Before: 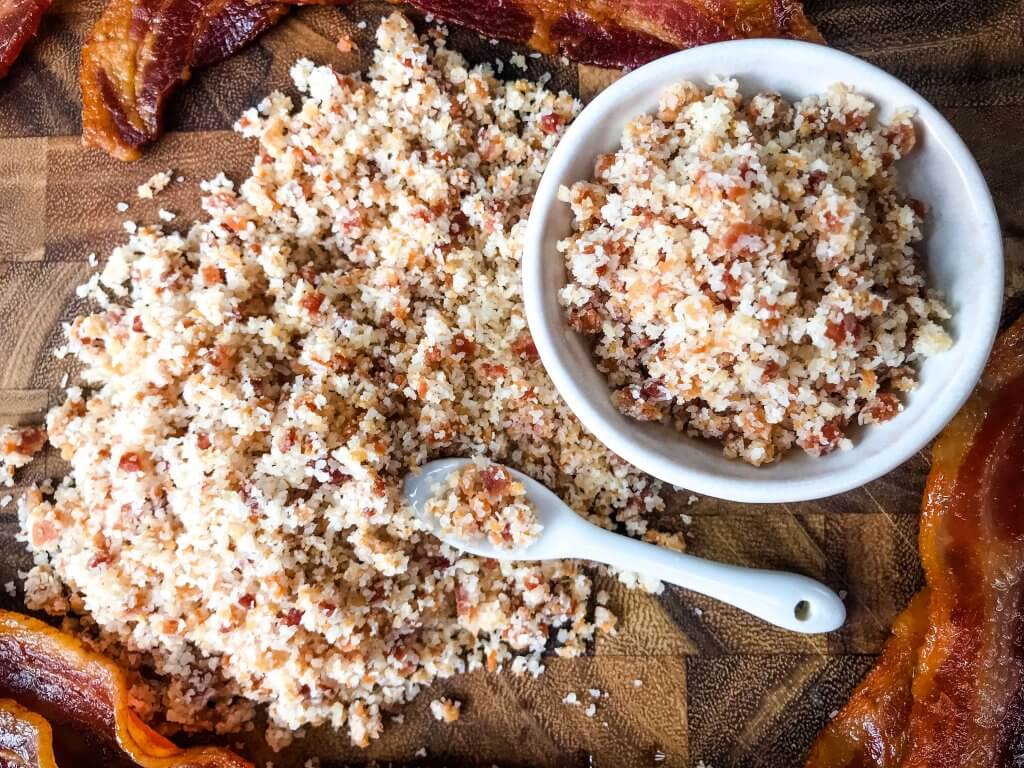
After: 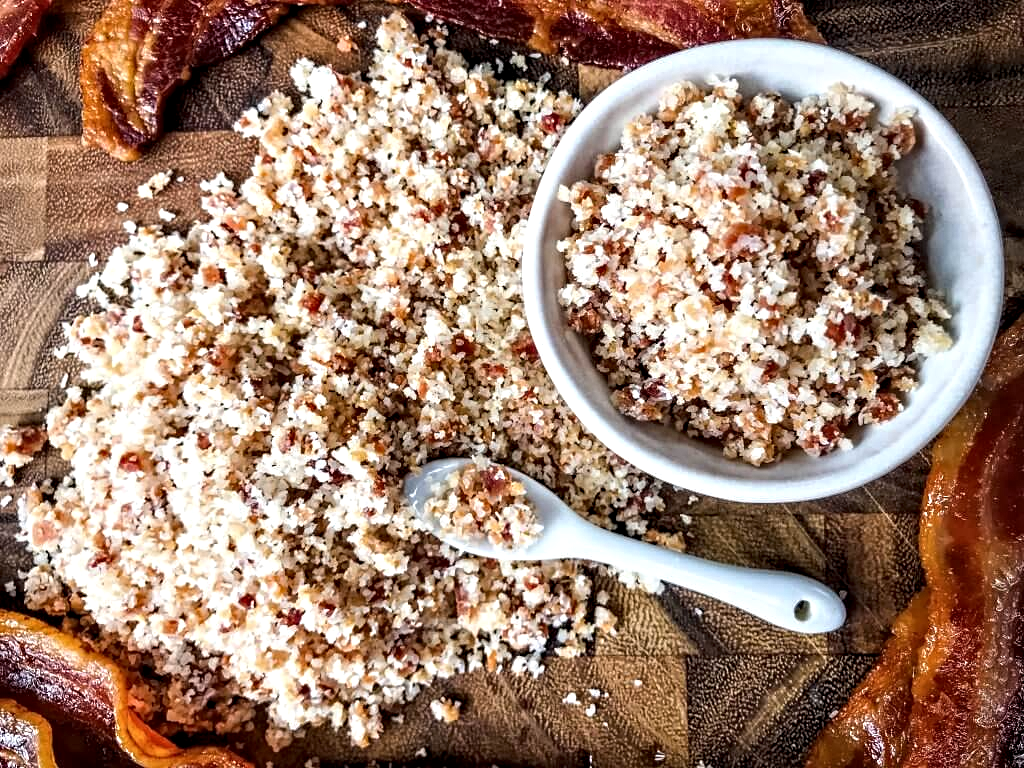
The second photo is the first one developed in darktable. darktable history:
contrast equalizer: y [[0.506, 0.531, 0.562, 0.606, 0.638, 0.669], [0.5 ×6], [0.5 ×6], [0 ×6], [0 ×6]]
